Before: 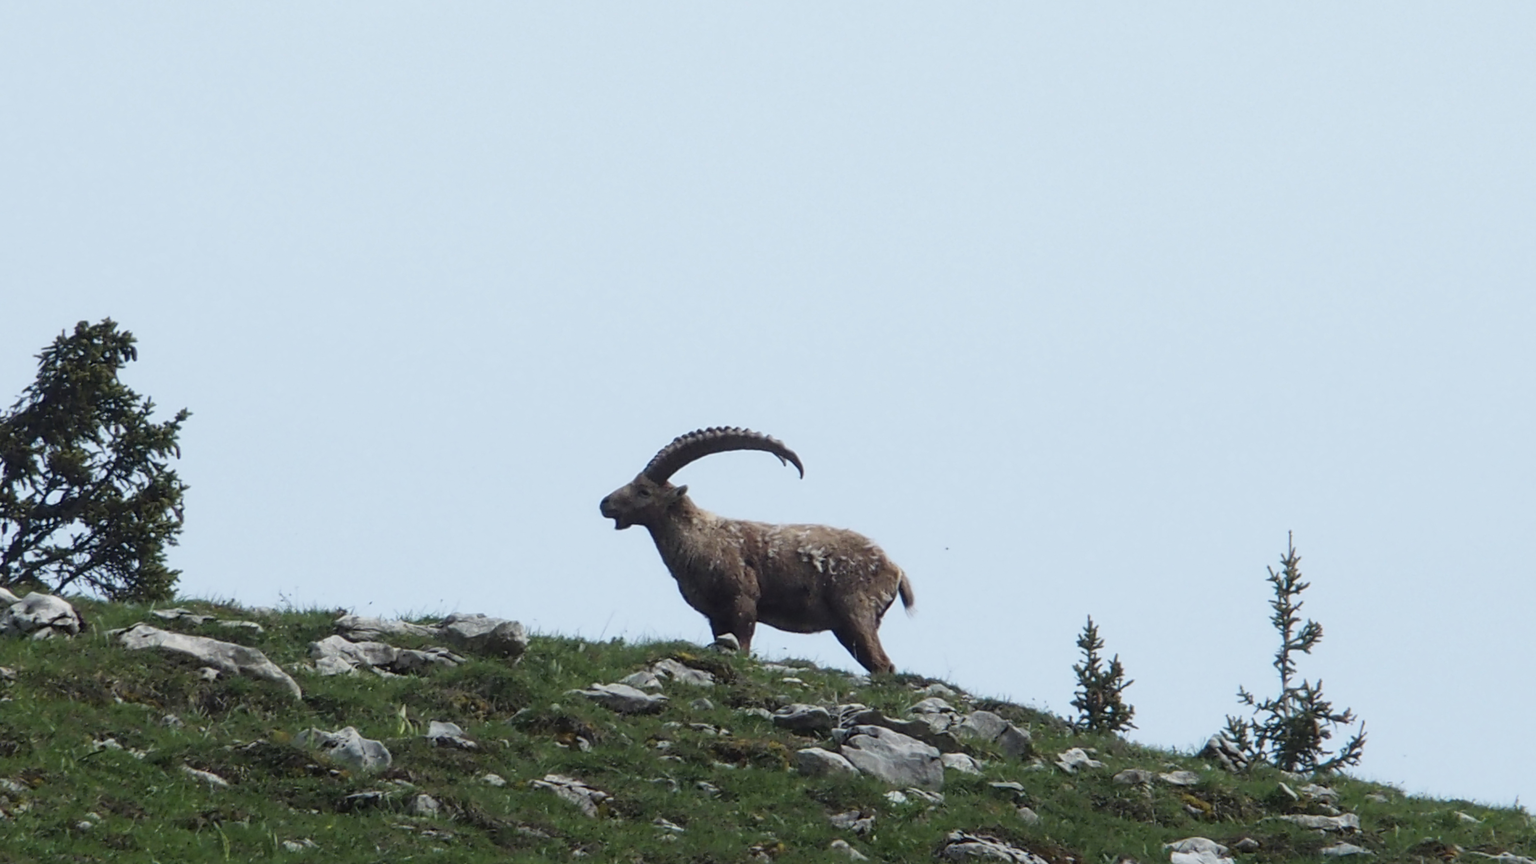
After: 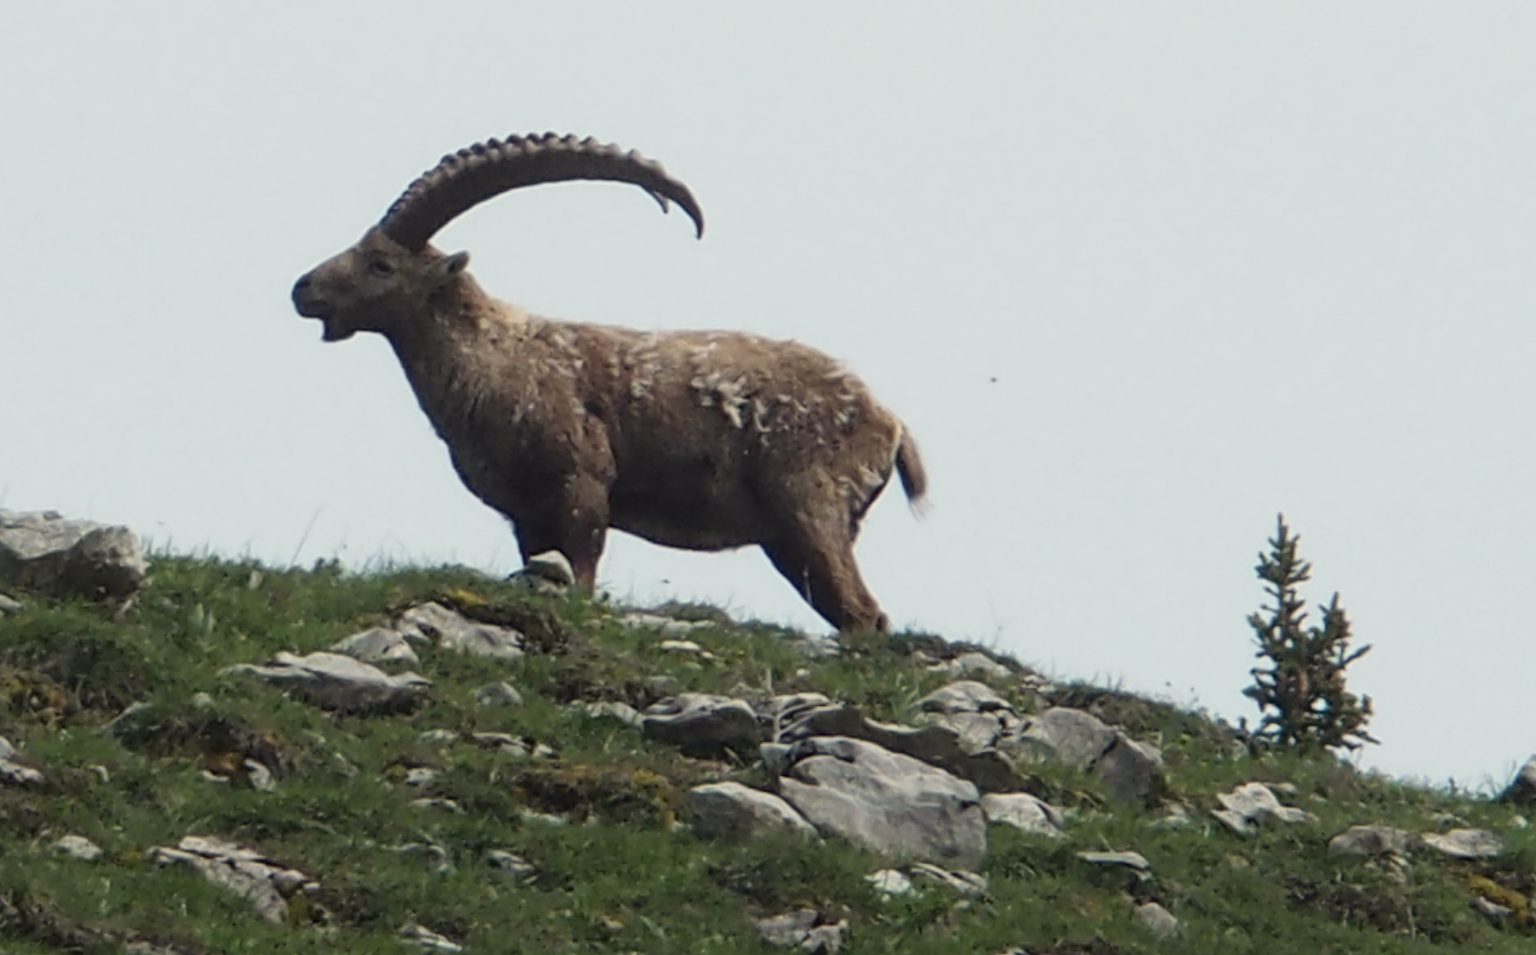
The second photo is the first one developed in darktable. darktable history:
white balance: red 1.045, blue 0.932
crop: left 29.672%, top 41.786%, right 20.851%, bottom 3.487%
